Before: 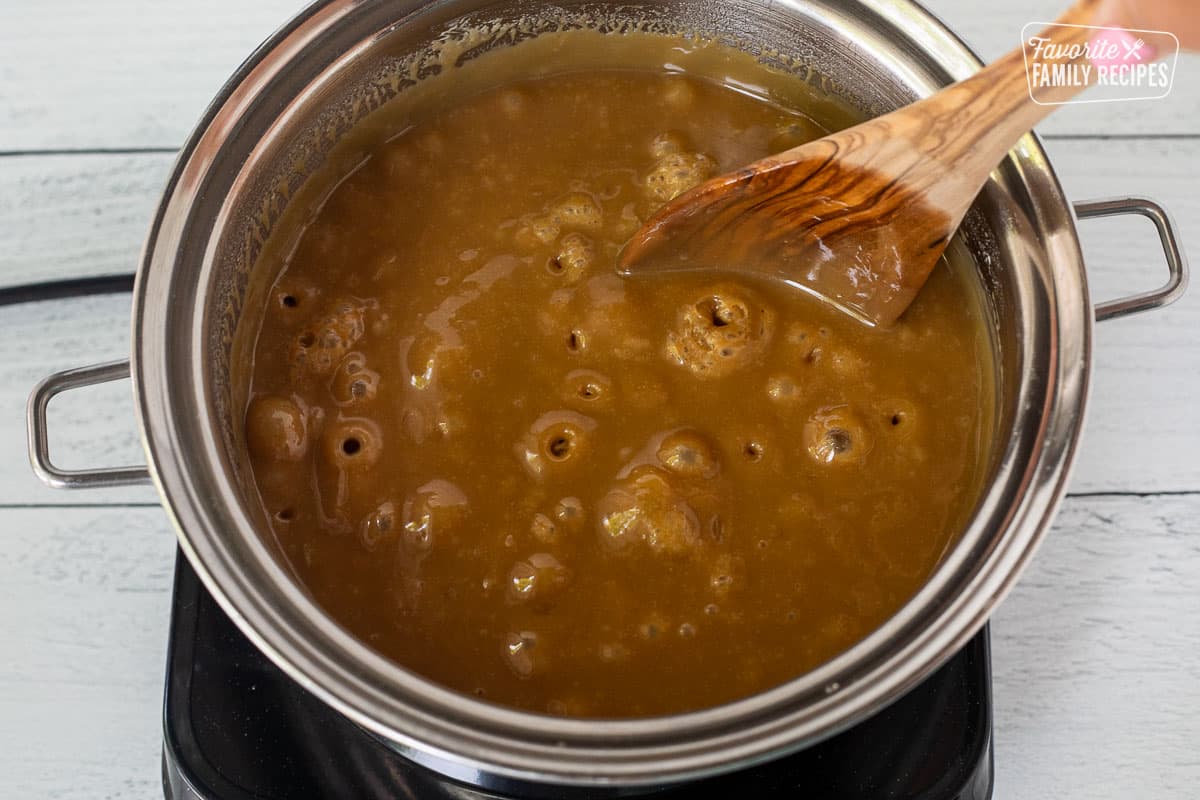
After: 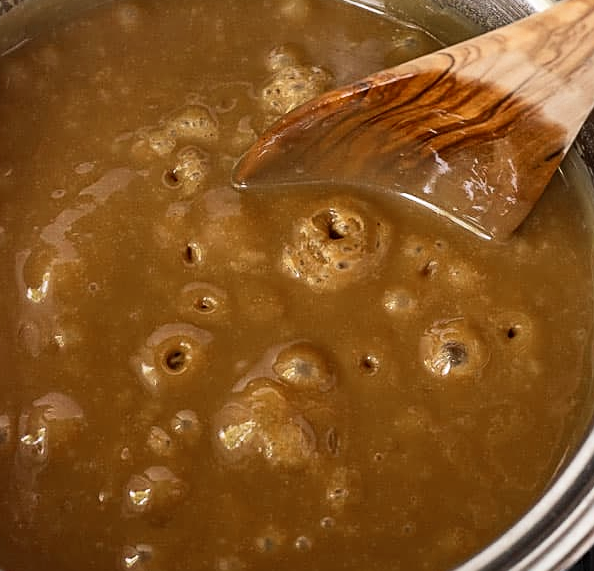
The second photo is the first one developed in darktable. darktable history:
contrast brightness saturation: contrast 0.2, brightness 0.15, saturation 0.14
crop: left 32.075%, top 10.976%, right 18.355%, bottom 17.596%
sharpen: on, module defaults
color zones: curves: ch0 [(0, 0.5) (0.125, 0.4) (0.25, 0.5) (0.375, 0.4) (0.5, 0.4) (0.625, 0.35) (0.75, 0.35) (0.875, 0.5)]; ch1 [(0, 0.35) (0.125, 0.45) (0.25, 0.35) (0.375, 0.35) (0.5, 0.35) (0.625, 0.35) (0.75, 0.45) (0.875, 0.35)]; ch2 [(0, 0.6) (0.125, 0.5) (0.25, 0.5) (0.375, 0.6) (0.5, 0.6) (0.625, 0.5) (0.75, 0.5) (0.875, 0.5)]
